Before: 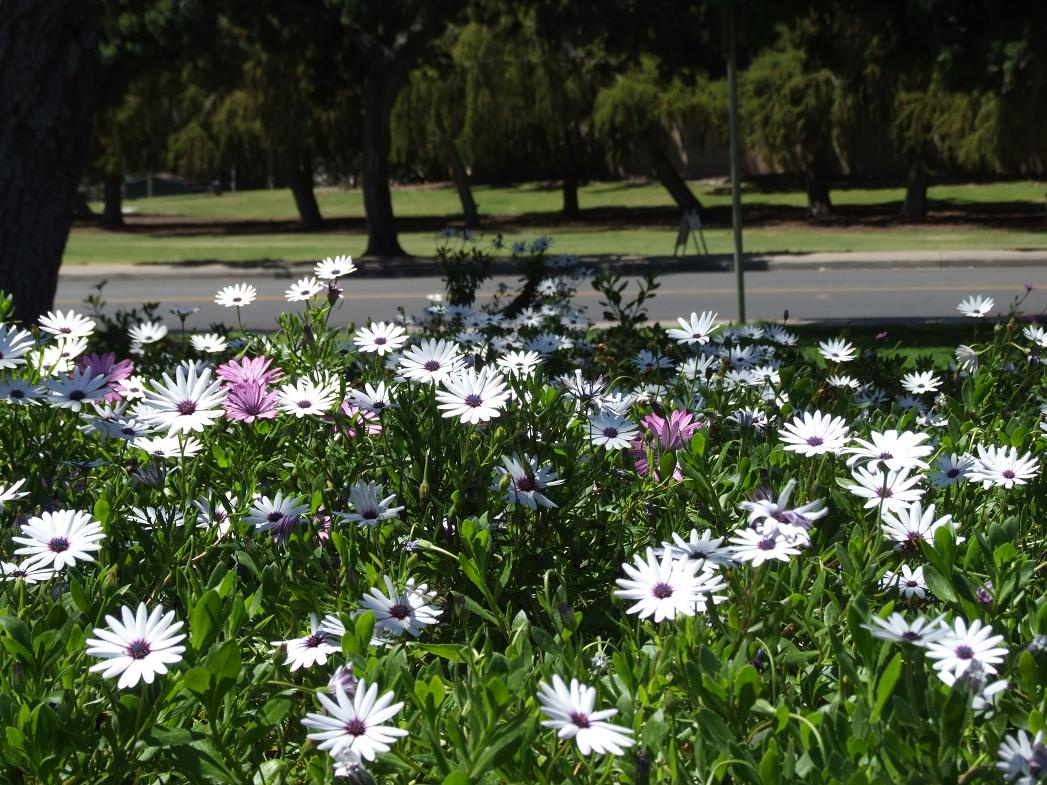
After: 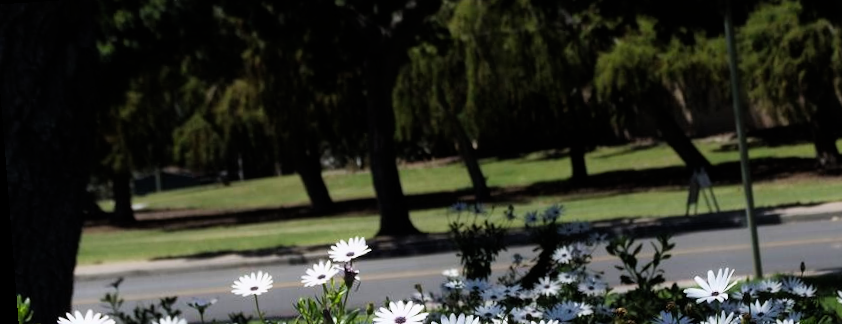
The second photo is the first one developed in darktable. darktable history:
crop: left 0.579%, top 7.627%, right 23.167%, bottom 54.275%
tone equalizer: -8 EV -0.001 EV, -7 EV 0.001 EV, -6 EV -0.002 EV, -5 EV -0.003 EV, -4 EV -0.062 EV, -3 EV -0.222 EV, -2 EV -0.267 EV, -1 EV 0.105 EV, +0 EV 0.303 EV
filmic rgb: black relative exposure -7.65 EV, white relative exposure 4.56 EV, hardness 3.61
rotate and perspective: rotation -4.2°, shear 0.006, automatic cropping off
white balance: red 1.004, blue 1.024
levels: mode automatic, gray 50.8%
